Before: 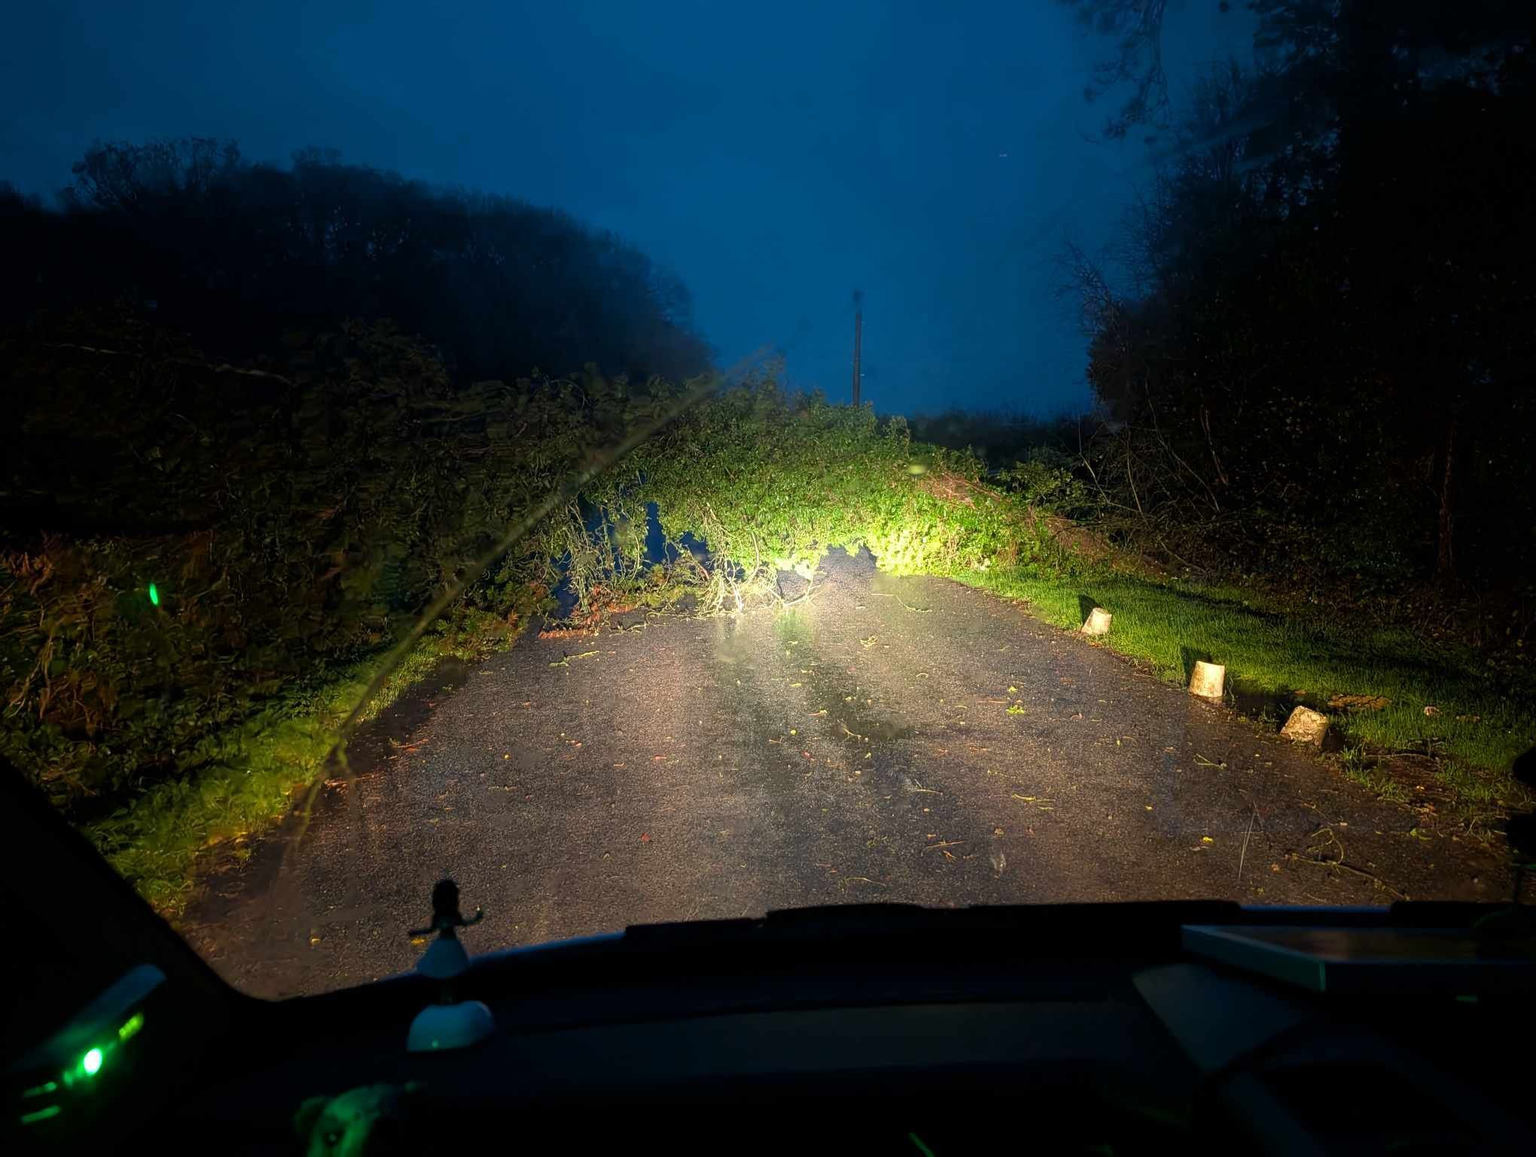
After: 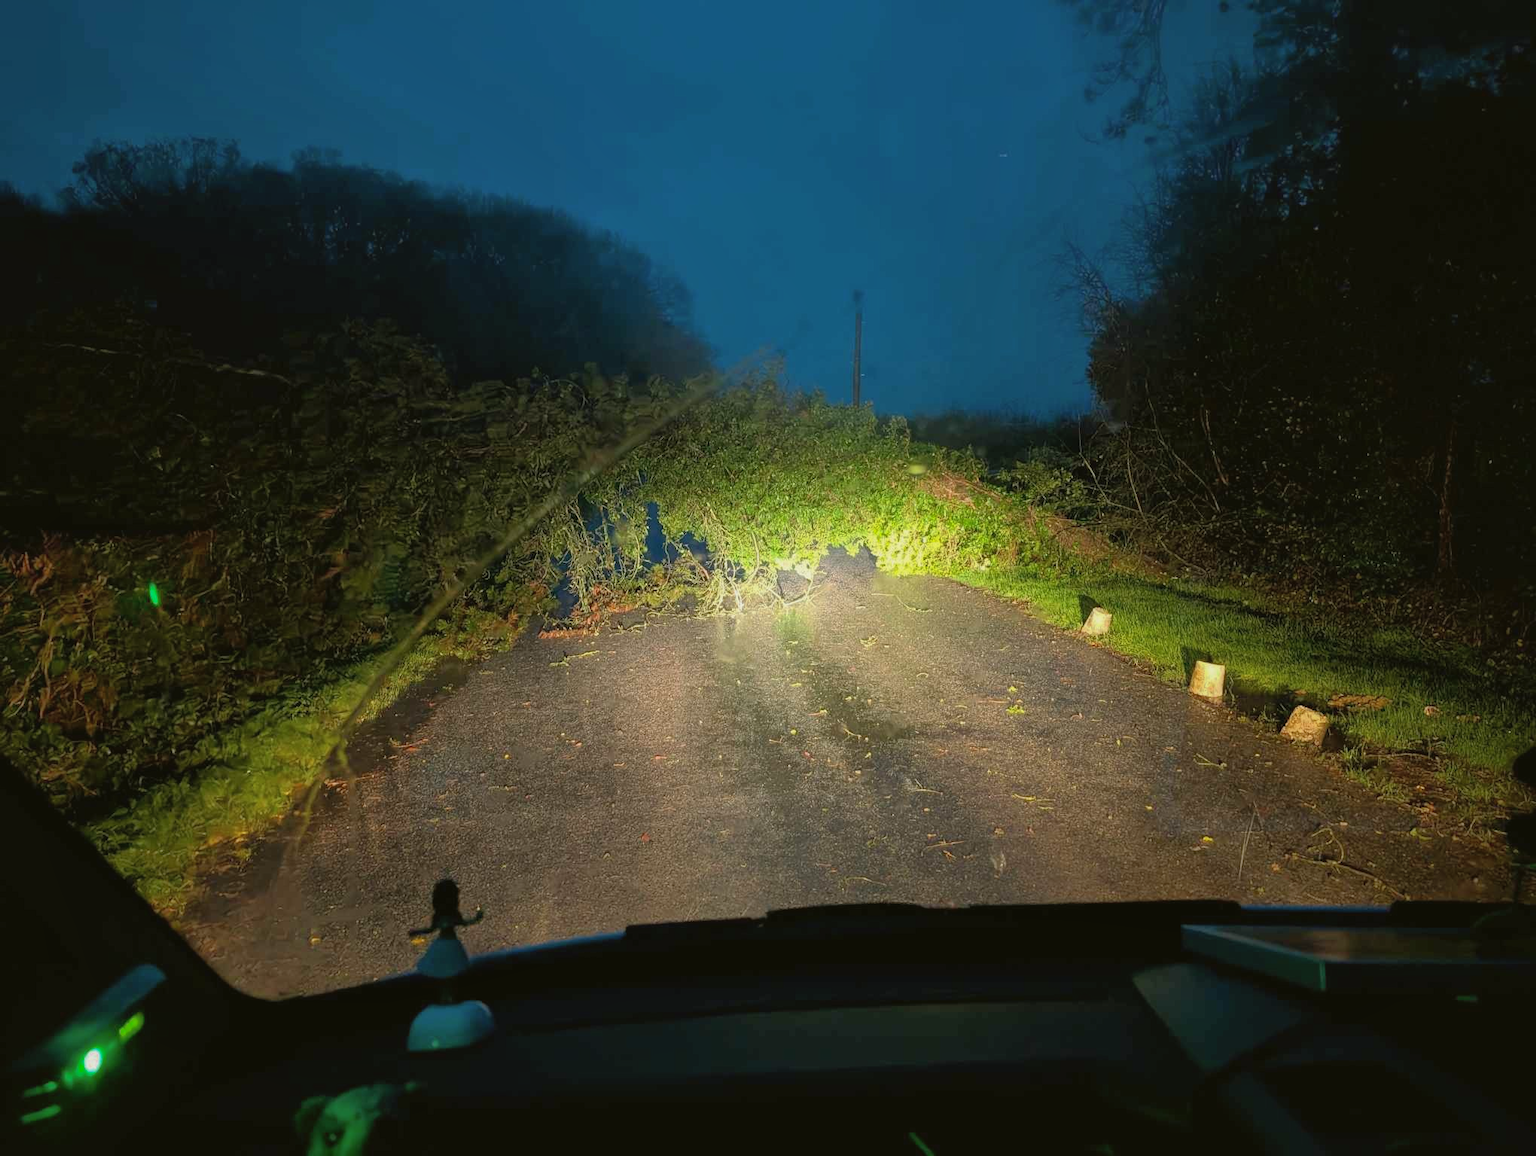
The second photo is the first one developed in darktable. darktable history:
shadows and highlights: shadows 40, highlights -60
color balance: mode lift, gamma, gain (sRGB), lift [1.04, 1, 1, 0.97], gamma [1.01, 1, 1, 0.97], gain [0.96, 1, 1, 0.97]
